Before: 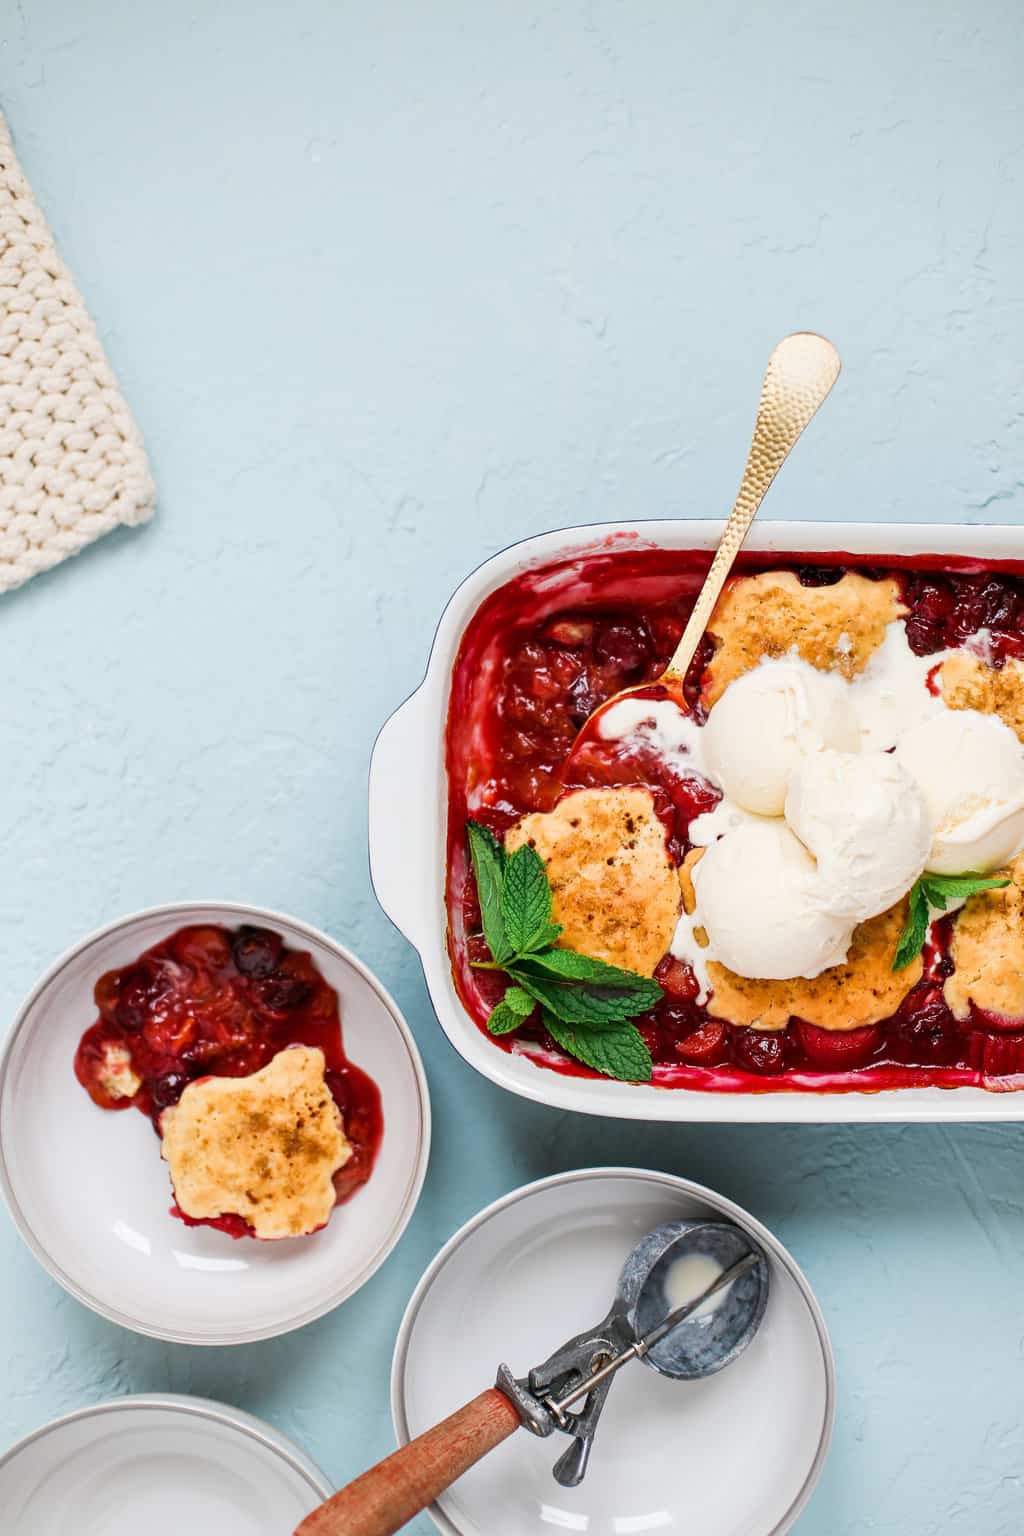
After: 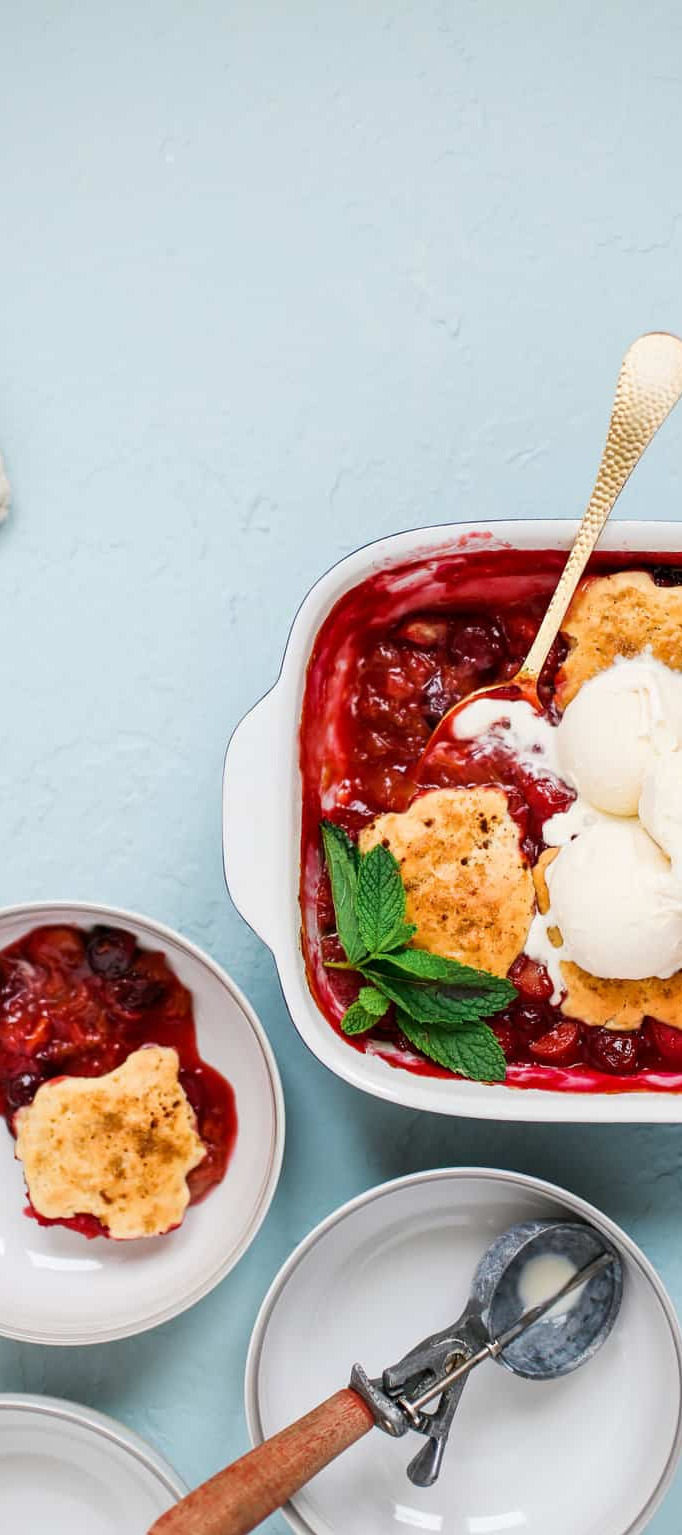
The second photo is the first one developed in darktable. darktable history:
crop and rotate: left 14.325%, right 19.013%
